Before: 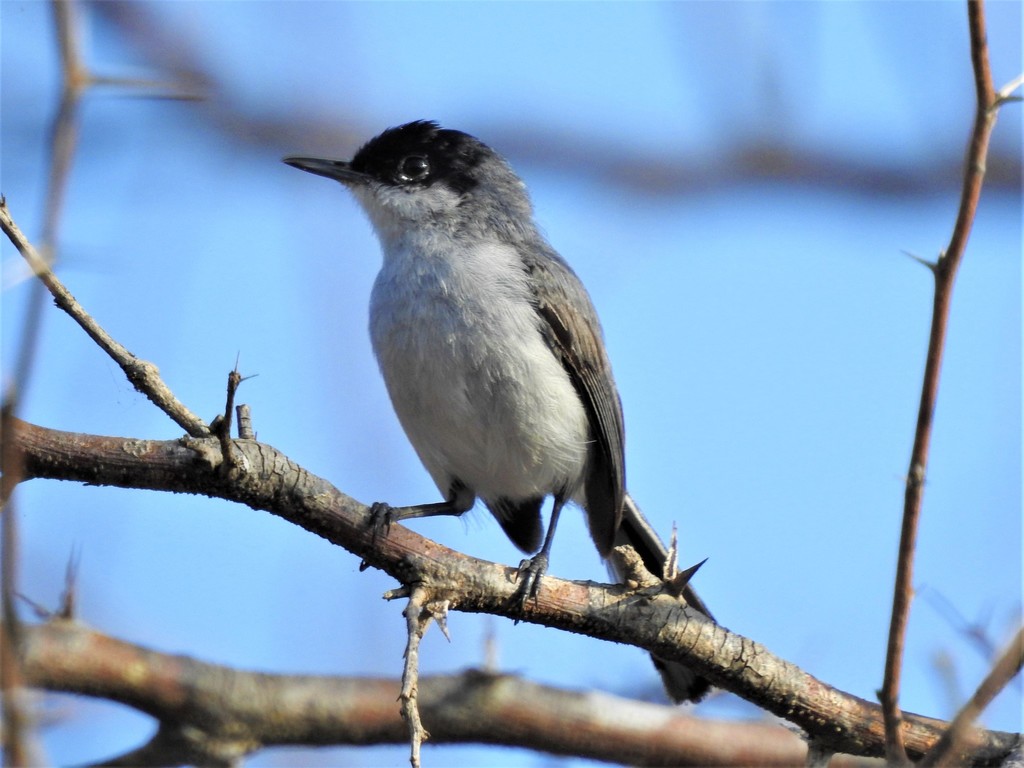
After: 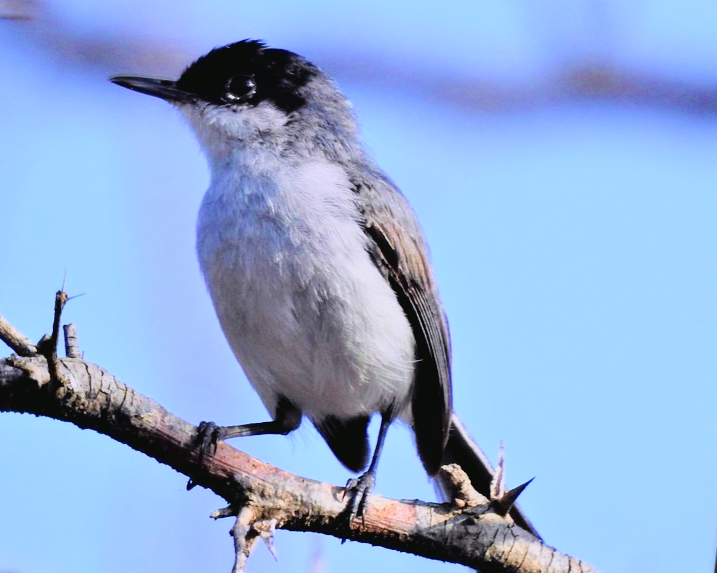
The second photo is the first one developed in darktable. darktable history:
tone curve: curves: ch0 [(0.003, 0.032) (0.037, 0.037) (0.142, 0.117) (0.279, 0.311) (0.405, 0.49) (0.526, 0.651) (0.722, 0.857) (0.875, 0.946) (1, 0.98)]; ch1 [(0, 0) (0.305, 0.325) (0.453, 0.437) (0.482, 0.473) (0.501, 0.498) (0.515, 0.523) (0.559, 0.591) (0.6, 0.659) (0.656, 0.71) (1, 1)]; ch2 [(0, 0) (0.323, 0.277) (0.424, 0.396) (0.479, 0.484) (0.499, 0.502) (0.515, 0.537) (0.564, 0.595) (0.644, 0.703) (0.742, 0.803) (1, 1)], color space Lab, independent channels, preserve colors none
color calibration: illuminant custom, x 0.367, y 0.392, temperature 4433.09 K
crop and rotate: left 16.927%, top 10.669%, right 13.003%, bottom 14.613%
filmic rgb: black relative exposure -7.65 EV, white relative exposure 4.56 EV, threshold 3.02 EV, hardness 3.61, enable highlight reconstruction true
